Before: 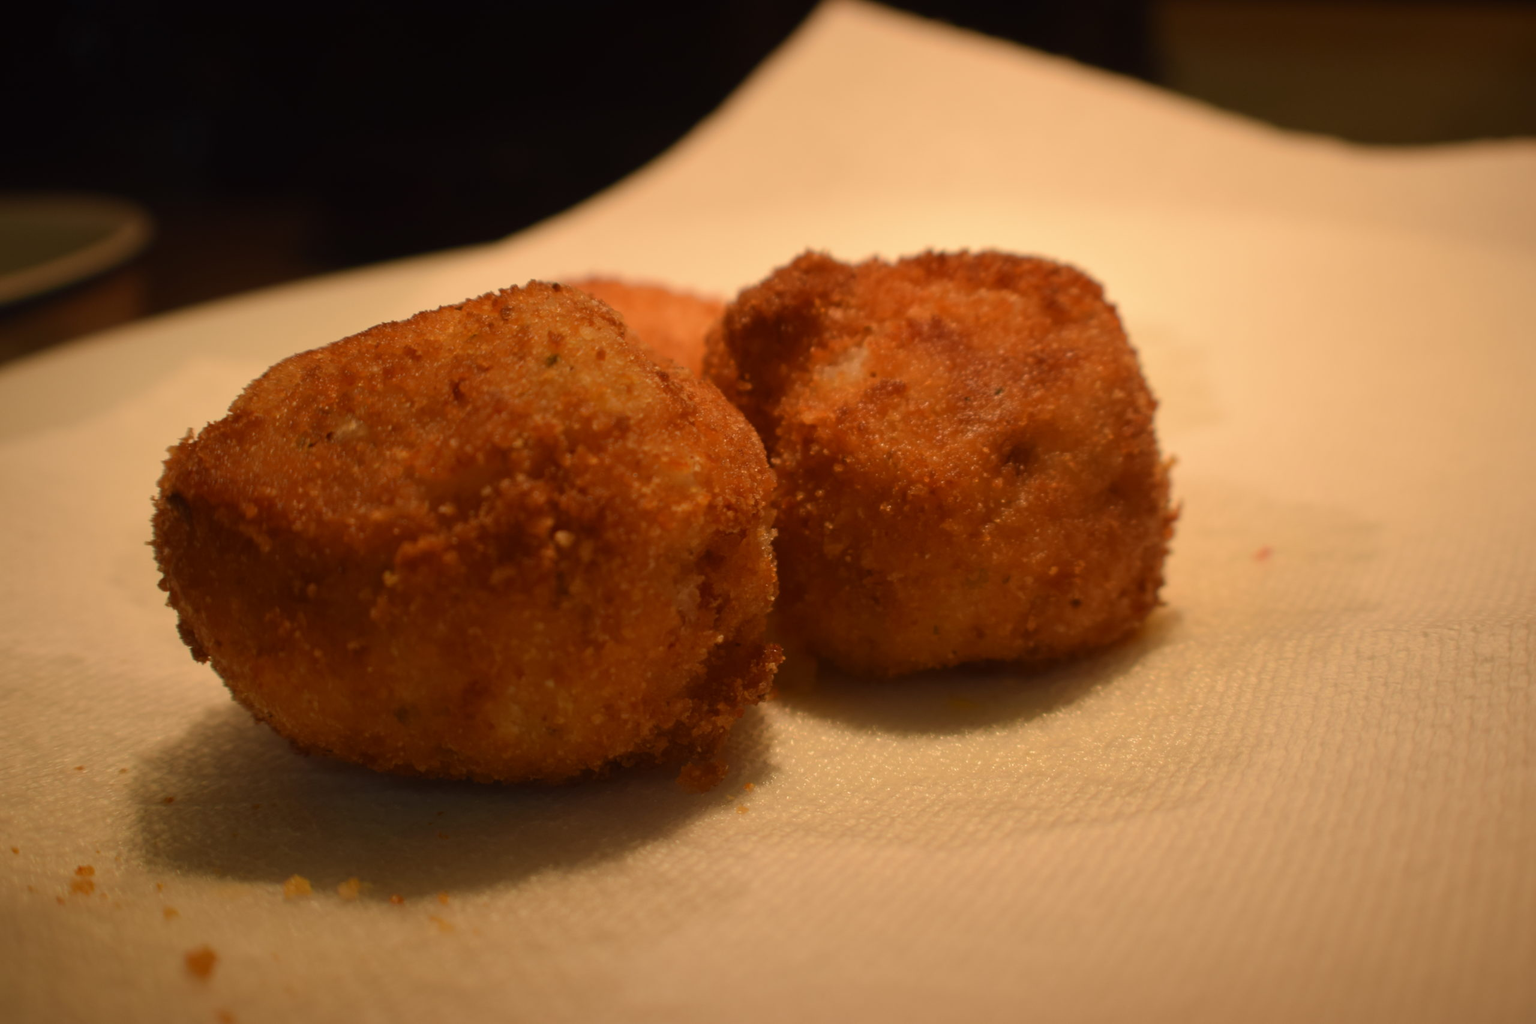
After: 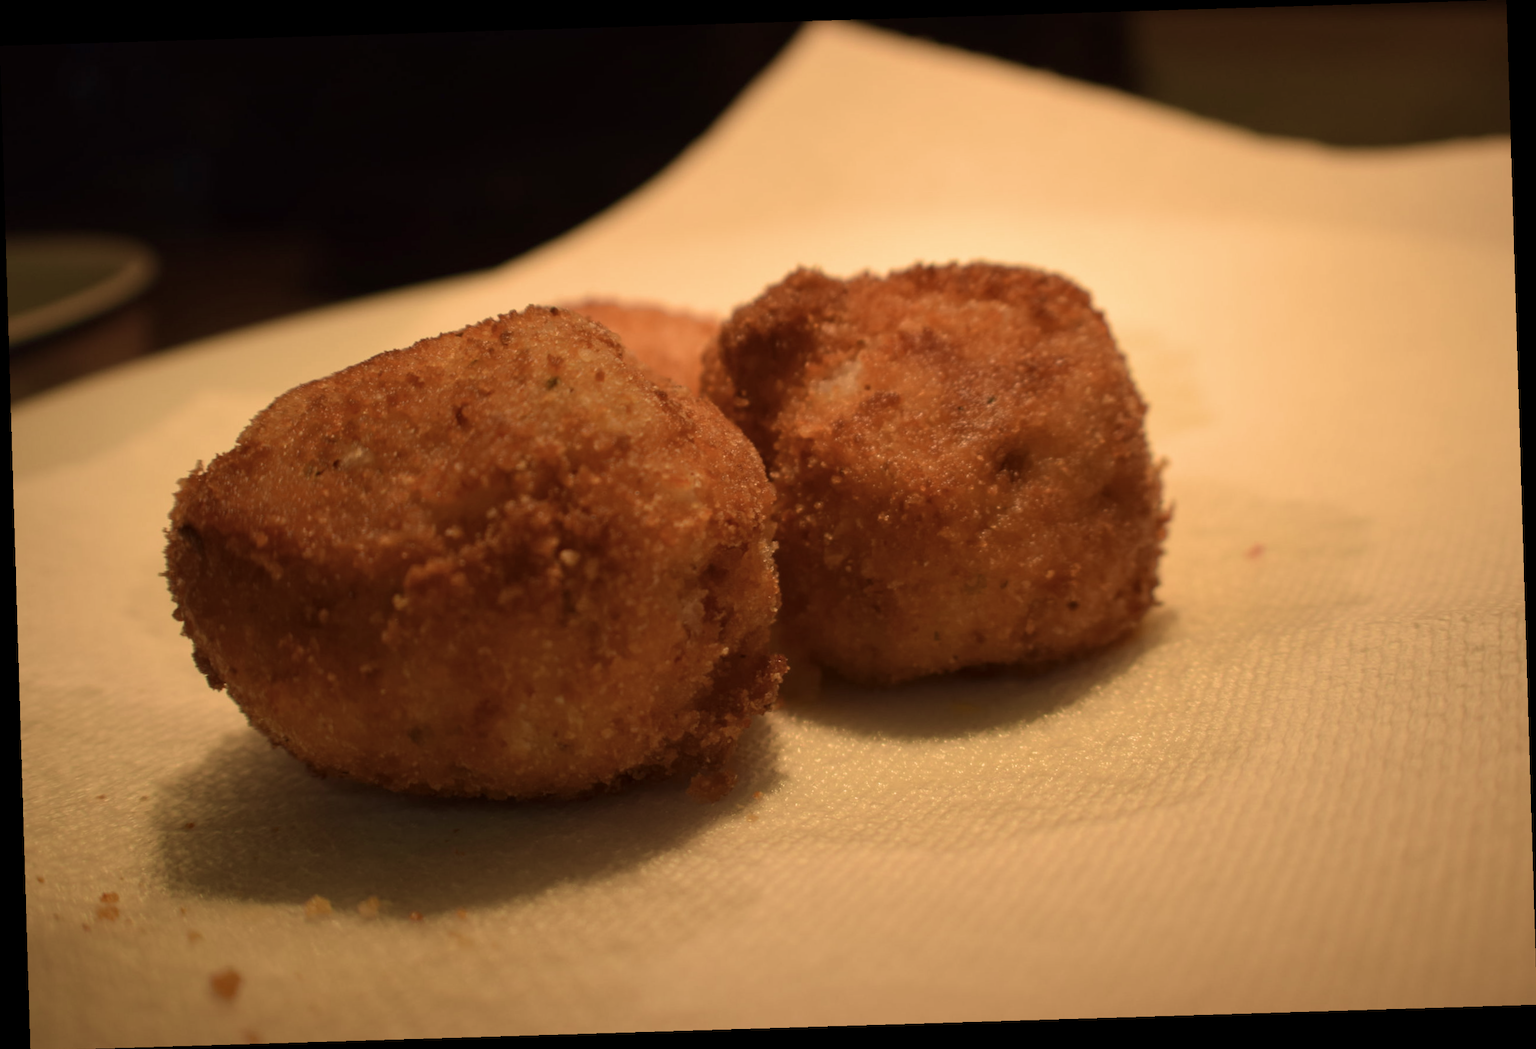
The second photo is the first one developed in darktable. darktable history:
rotate and perspective: rotation -1.75°, automatic cropping off
contrast brightness saturation: saturation -0.17
local contrast: highlights 100%, shadows 100%, detail 120%, midtone range 0.2
velvia: strength 45%
